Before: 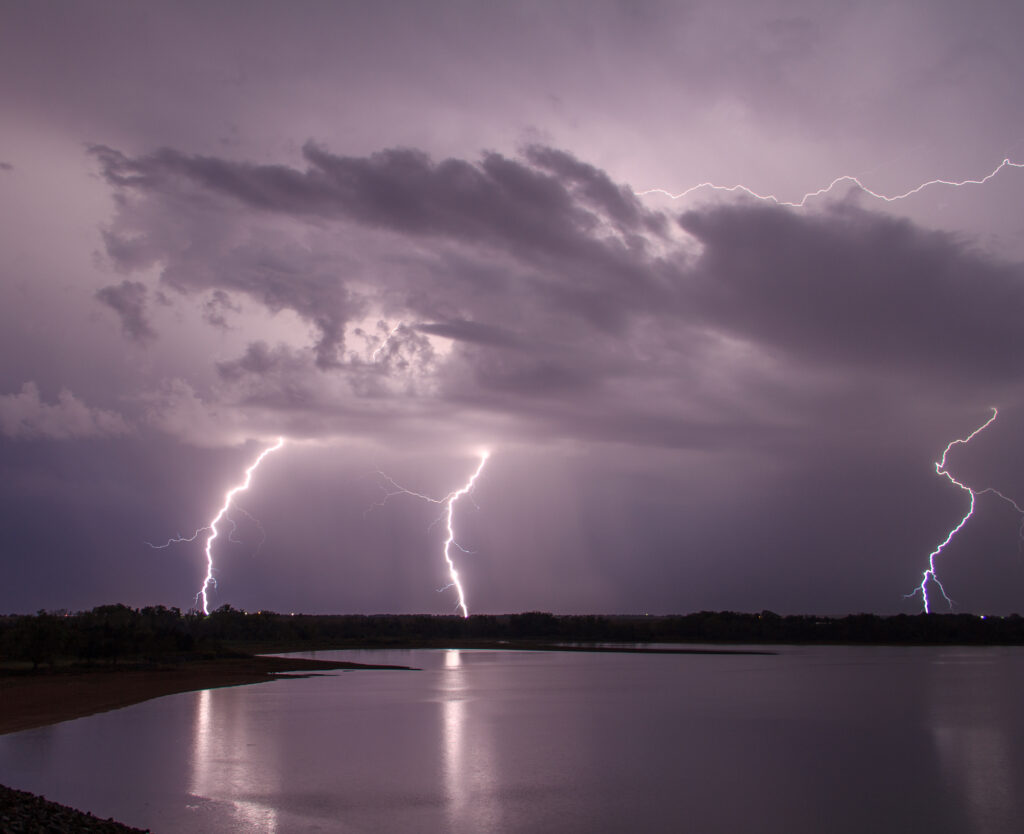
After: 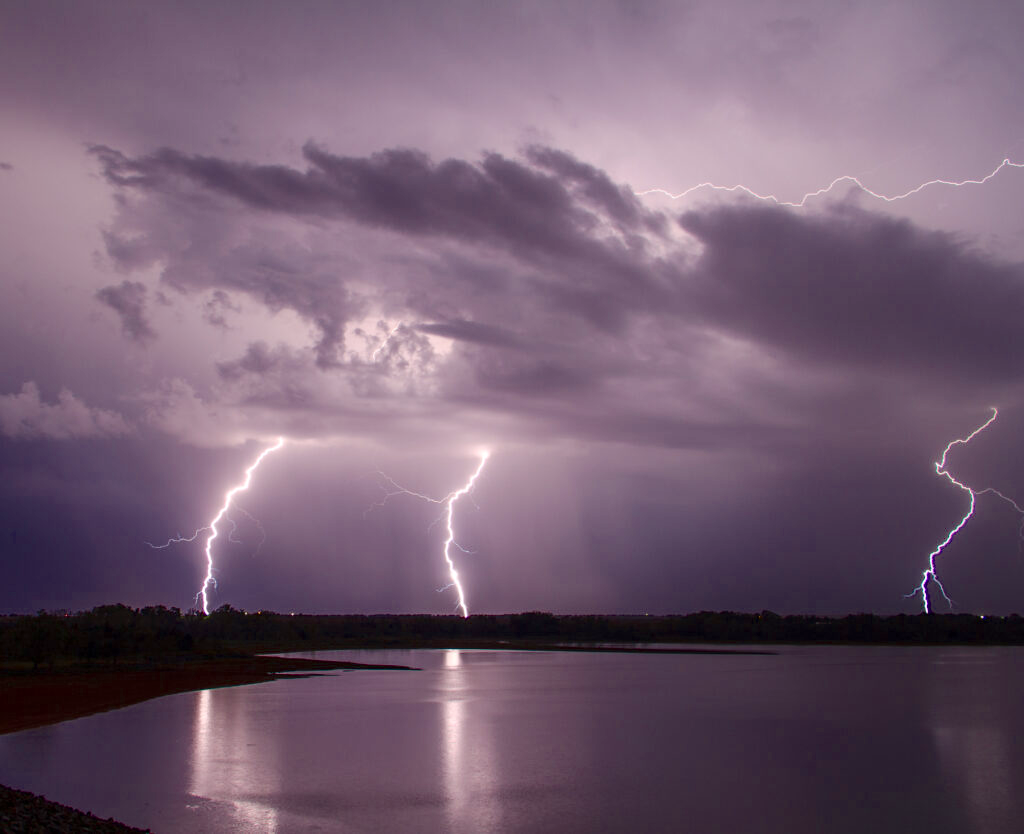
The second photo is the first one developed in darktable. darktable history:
color balance rgb: perceptual saturation grading › global saturation 20%, perceptual saturation grading › highlights -24.833%, perceptual saturation grading › shadows 25.262%, perceptual brilliance grading › highlights 17.312%, perceptual brilliance grading › mid-tones 32.262%, perceptual brilliance grading › shadows -31.462%, global vibrance -8.776%, contrast -13.423%, saturation formula JzAzBz (2021)
